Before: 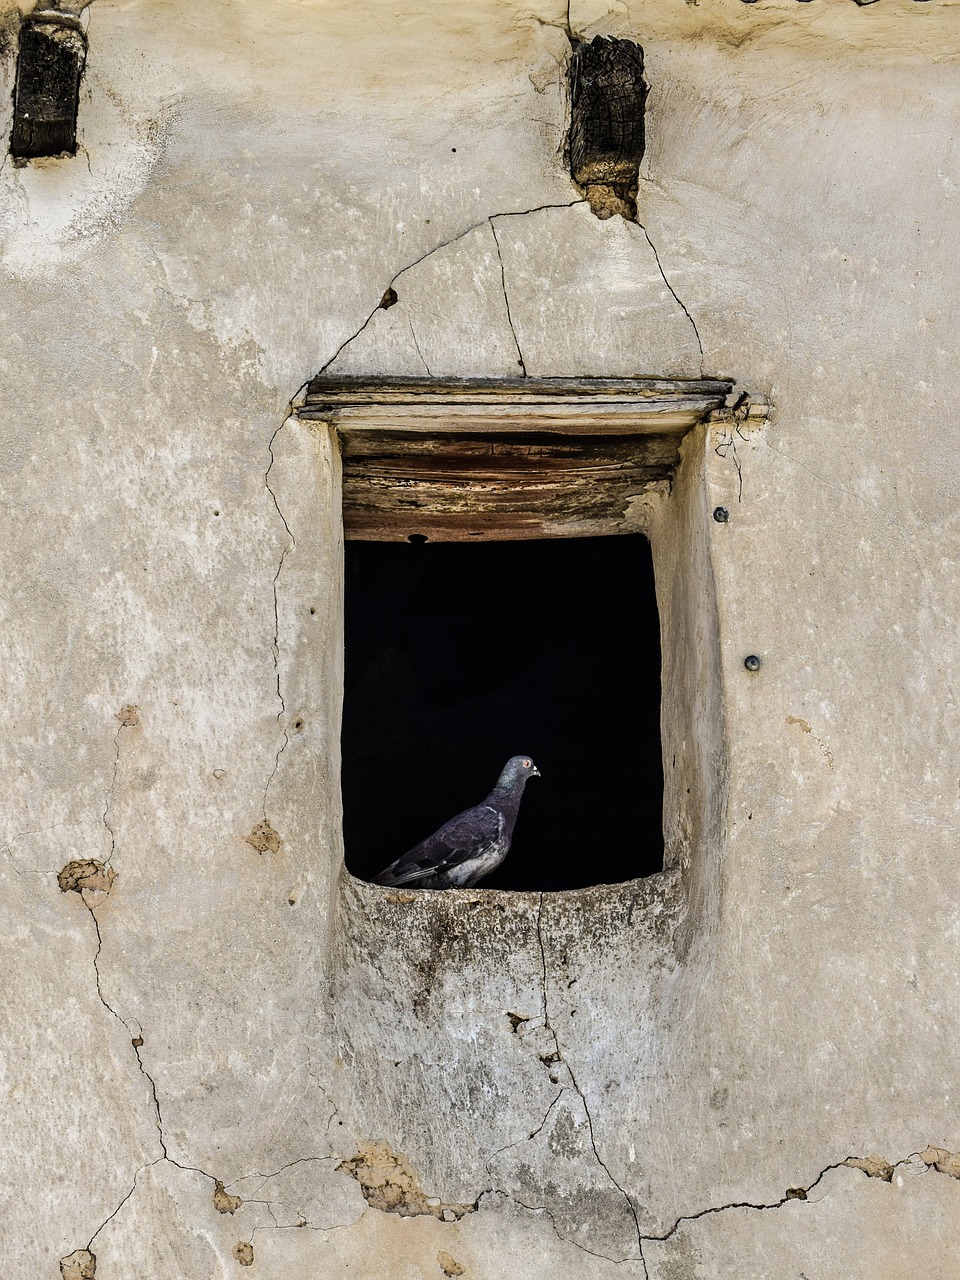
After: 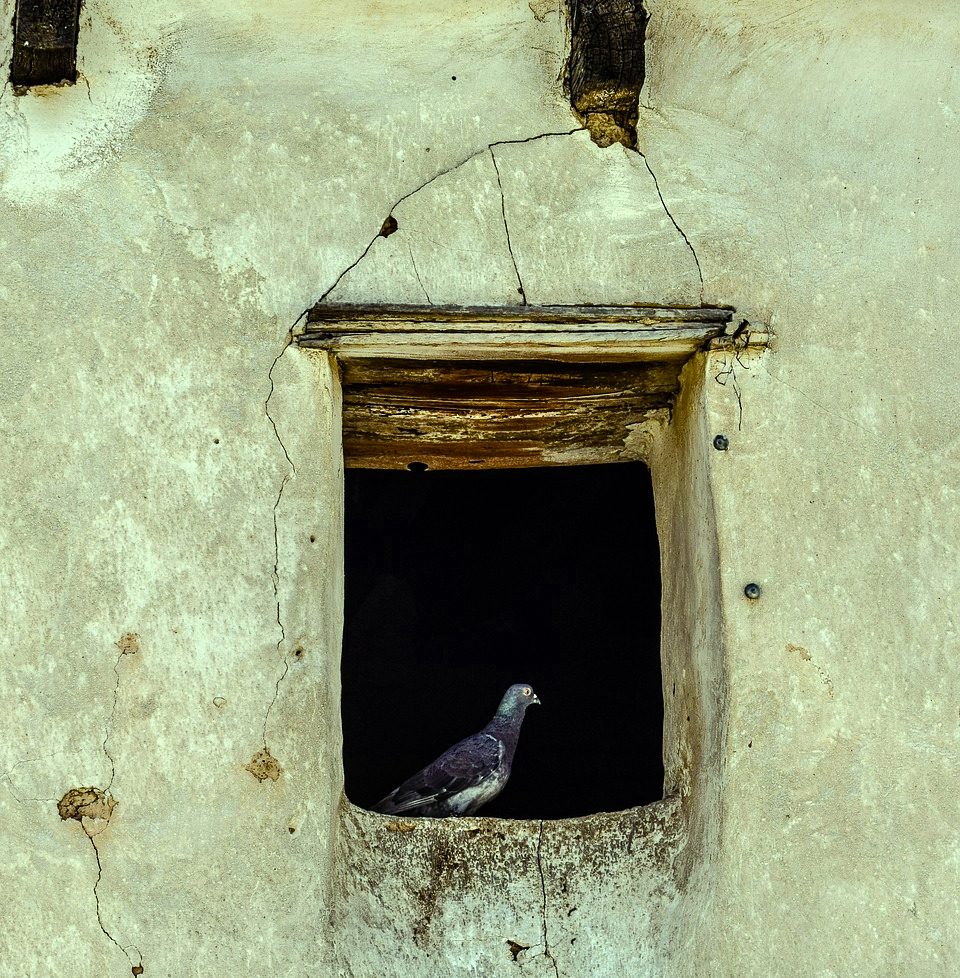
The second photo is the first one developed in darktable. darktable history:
color balance rgb: shadows lift › luminance -9.386%, highlights gain › luminance 15.279%, highlights gain › chroma 7%, highlights gain › hue 122.72°, perceptual saturation grading › global saturation 20%, perceptual saturation grading › highlights -25.197%, perceptual saturation grading › shadows 24.807%, global vibrance 15.904%, saturation formula JzAzBz (2021)
crop: top 5.676%, bottom 17.894%
